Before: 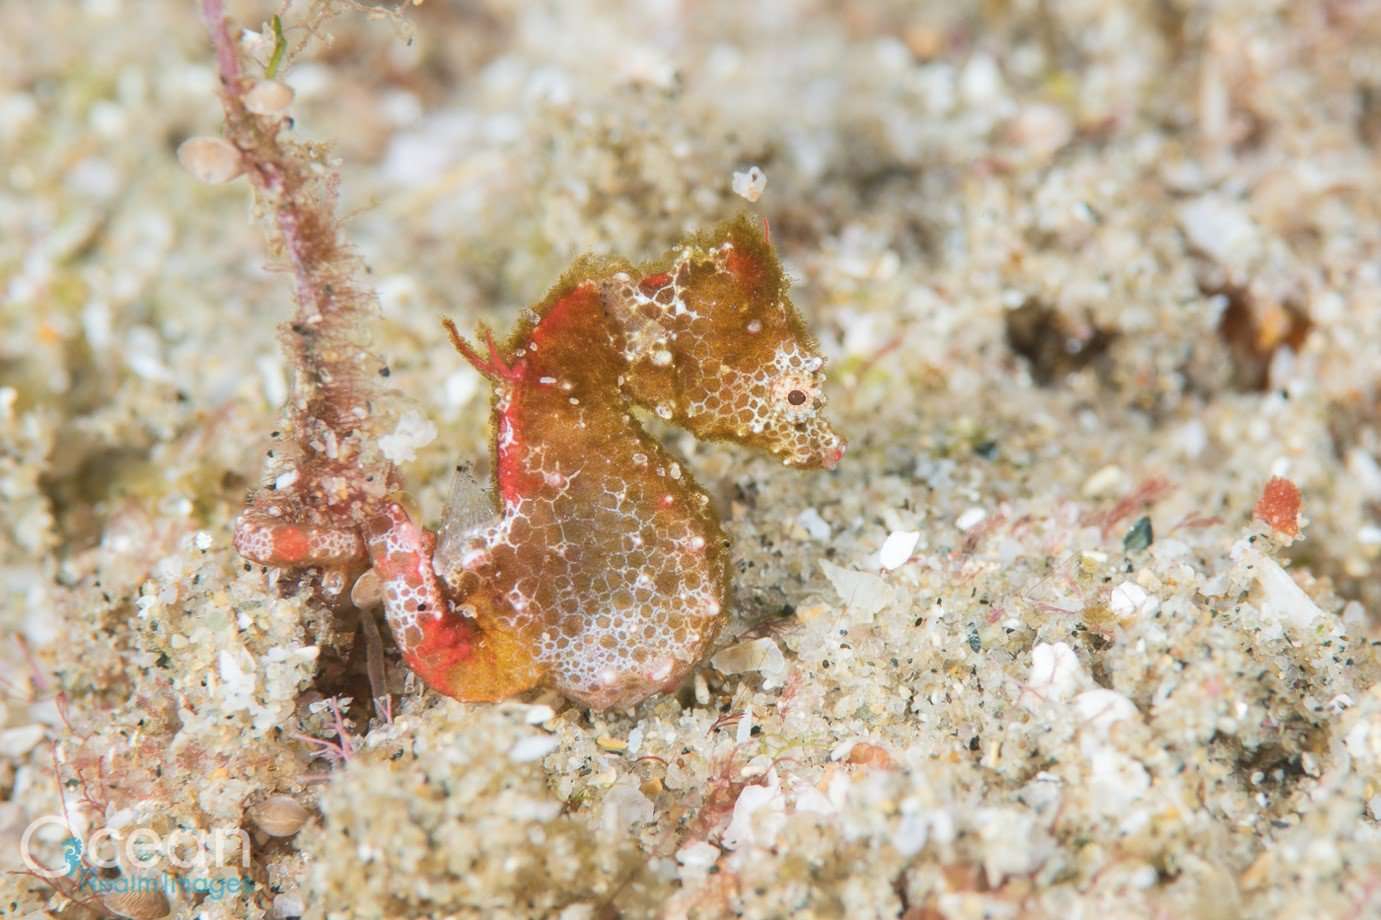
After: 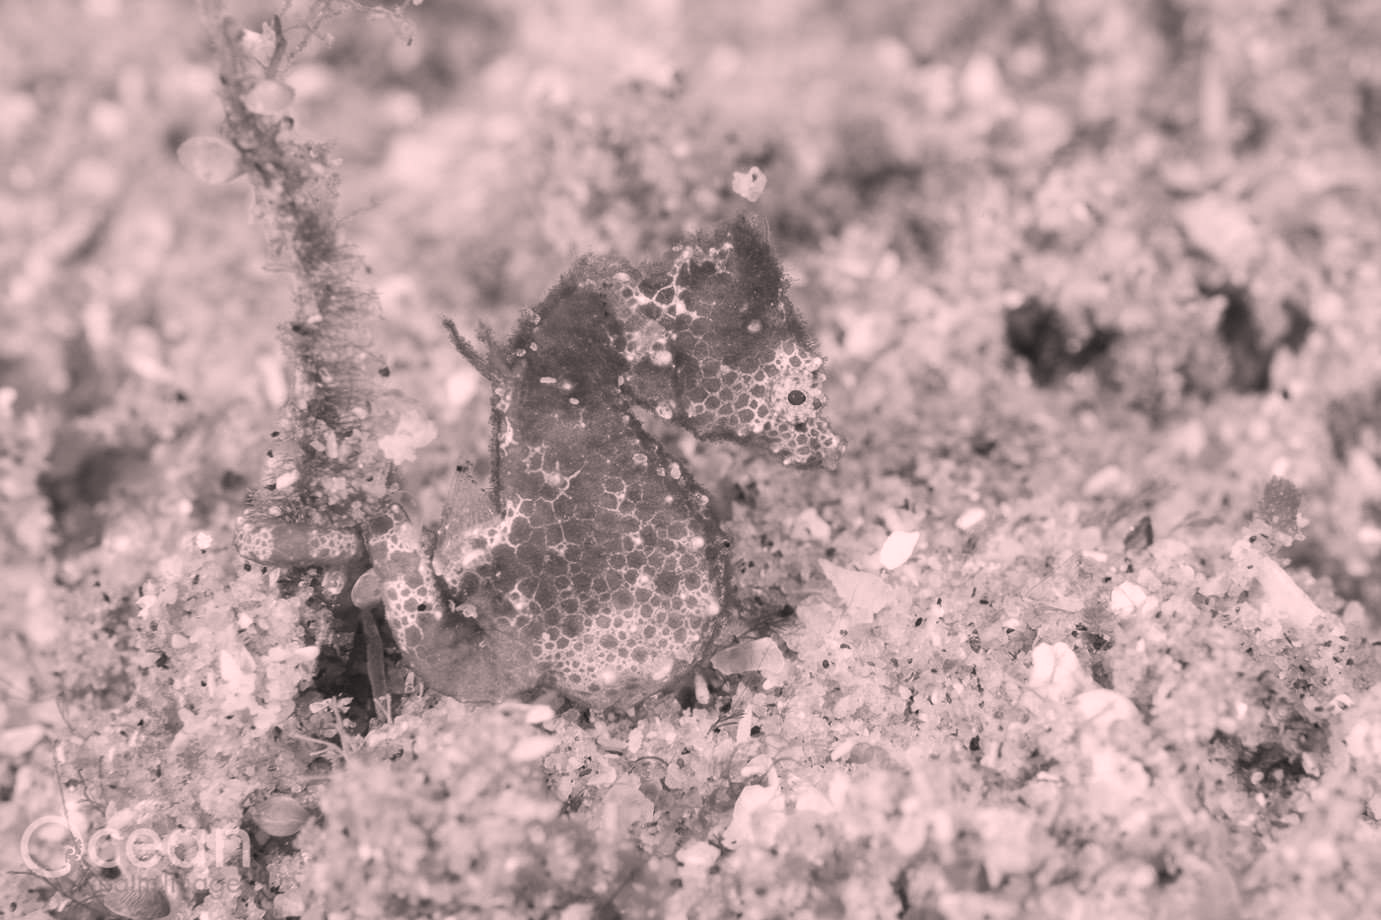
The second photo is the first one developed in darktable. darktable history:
color correction: highlights a* 14.52, highlights b* 4.84
color calibration: output gray [0.21, 0.42, 0.37, 0], gray › normalize channels true, illuminant same as pipeline (D50), adaptation XYZ, x 0.346, y 0.359, gamut compression 0
